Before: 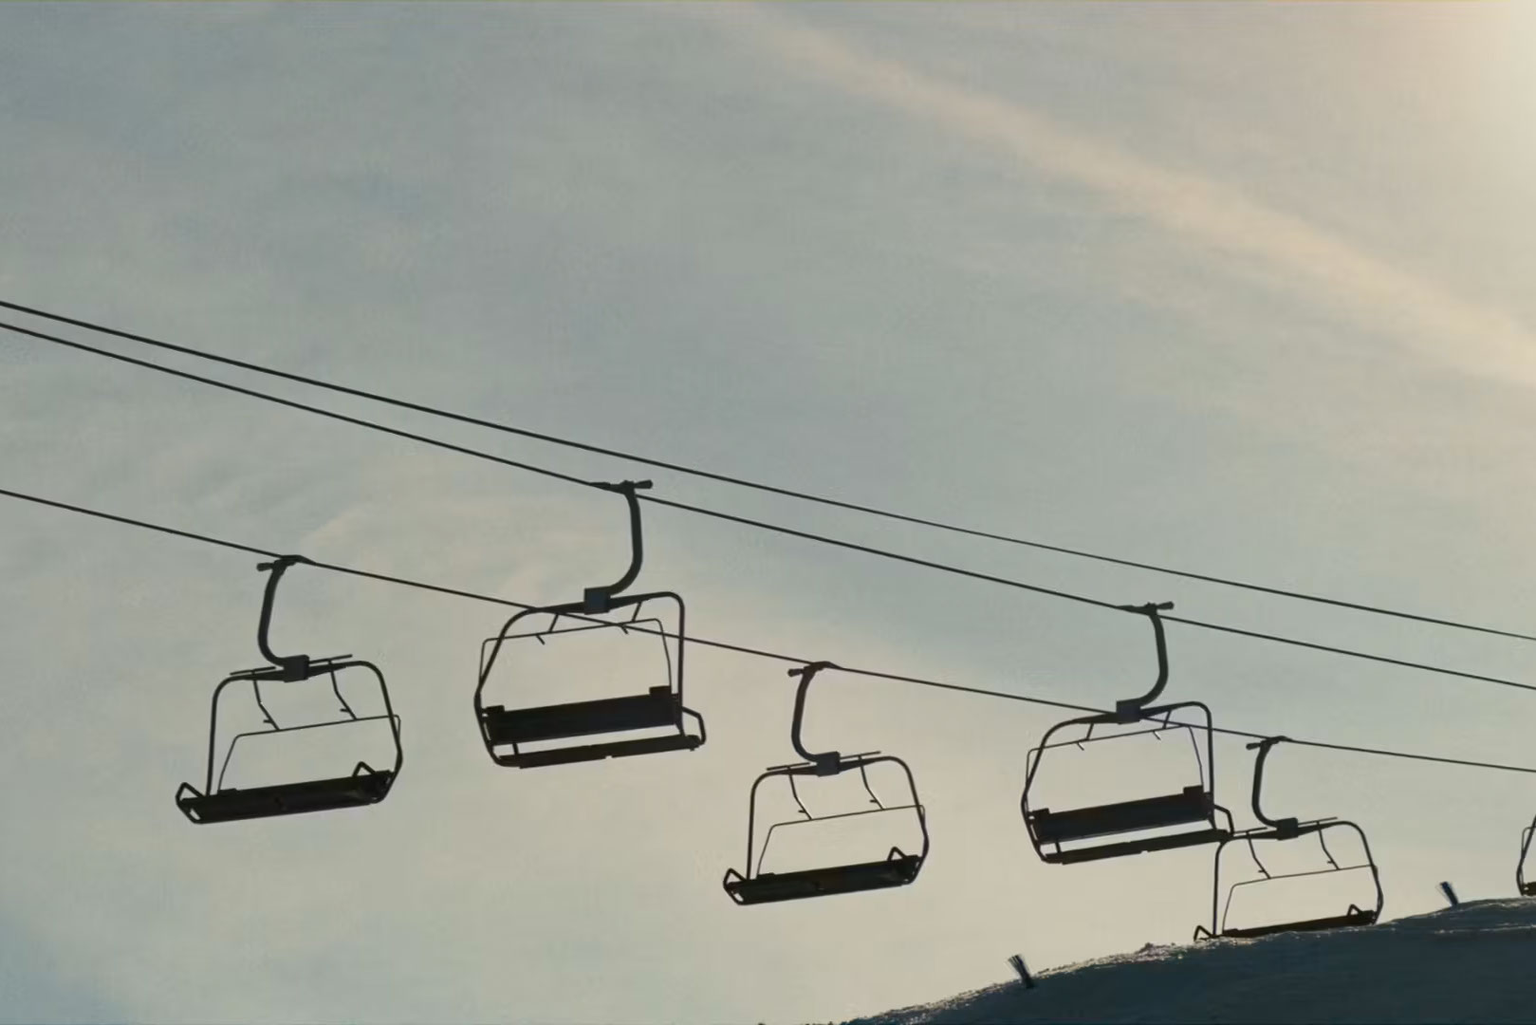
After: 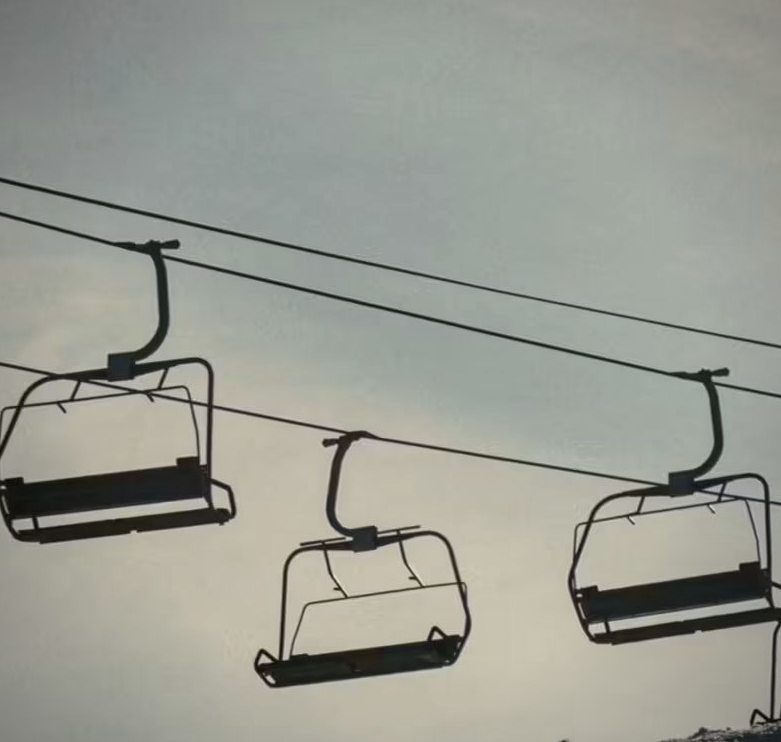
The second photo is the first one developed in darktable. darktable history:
local contrast: on, module defaults
crop: left 31.379%, top 24.658%, right 20.326%, bottom 6.628%
vignetting: fall-off radius 60.92%
